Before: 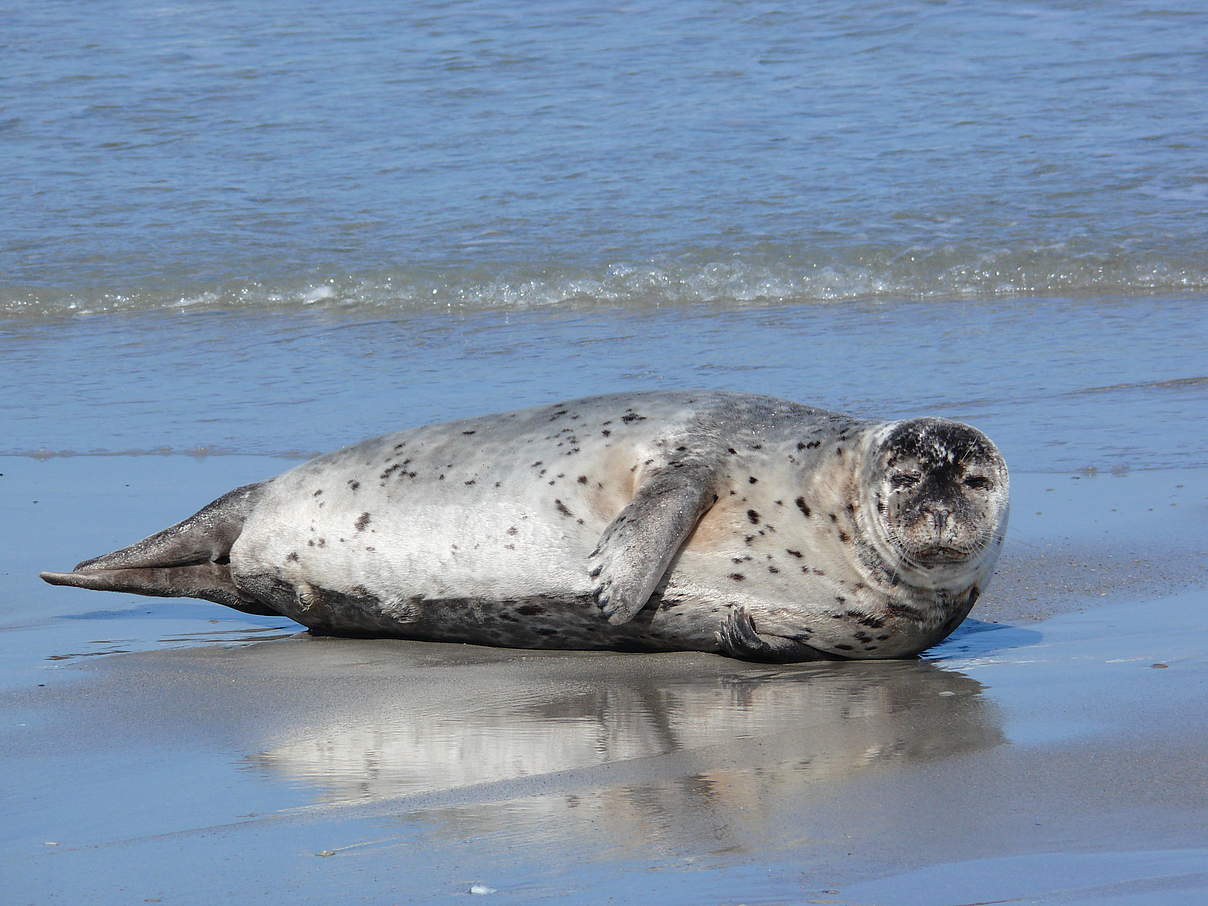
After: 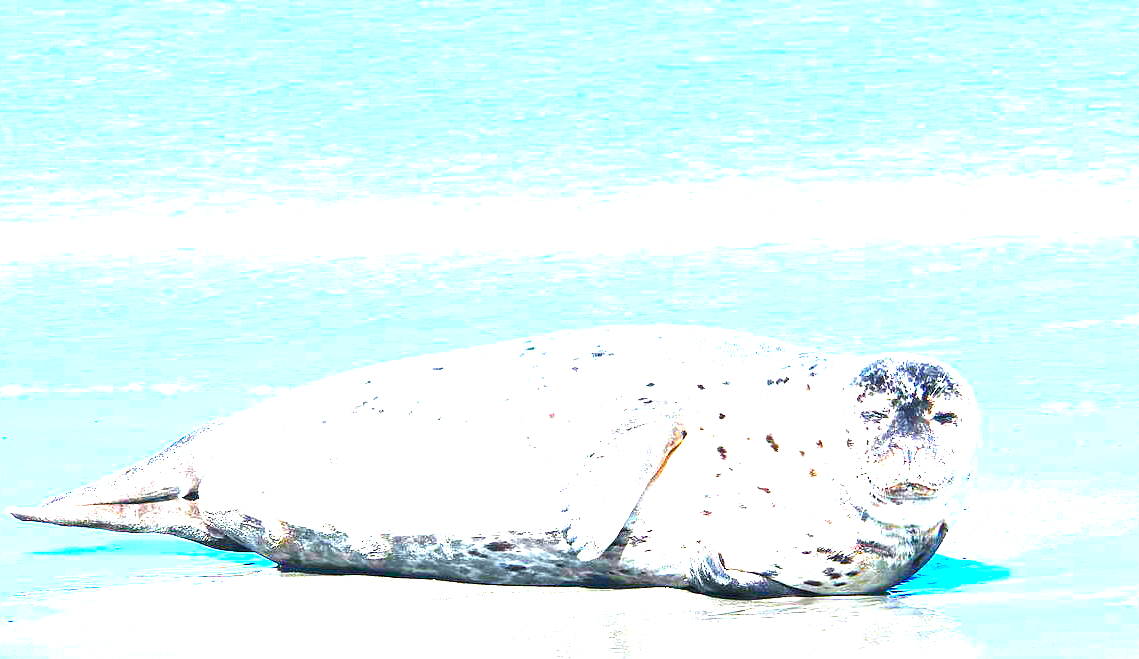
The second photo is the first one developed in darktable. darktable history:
levels: levels [0.012, 0.367, 0.697]
crop: left 2.619%, top 7.067%, right 3.018%, bottom 20.154%
exposure: black level correction 0, exposure 1.895 EV, compensate highlight preservation false
color balance rgb: shadows lift › chroma 2.018%, shadows lift › hue 249.82°, linear chroma grading › global chroma 8.743%, perceptual saturation grading › global saturation 34.682%, perceptual saturation grading › highlights -25.298%, perceptual saturation grading › shadows 49.686%, global vibrance 20.631%
color calibration: illuminant Planckian (black body), adaptation linear Bradford (ICC v4), x 0.364, y 0.367, temperature 4421.56 K
base curve: curves: ch0 [(0, 0) (0.088, 0.125) (0.176, 0.251) (0.354, 0.501) (0.613, 0.749) (1, 0.877)], preserve colors average RGB
